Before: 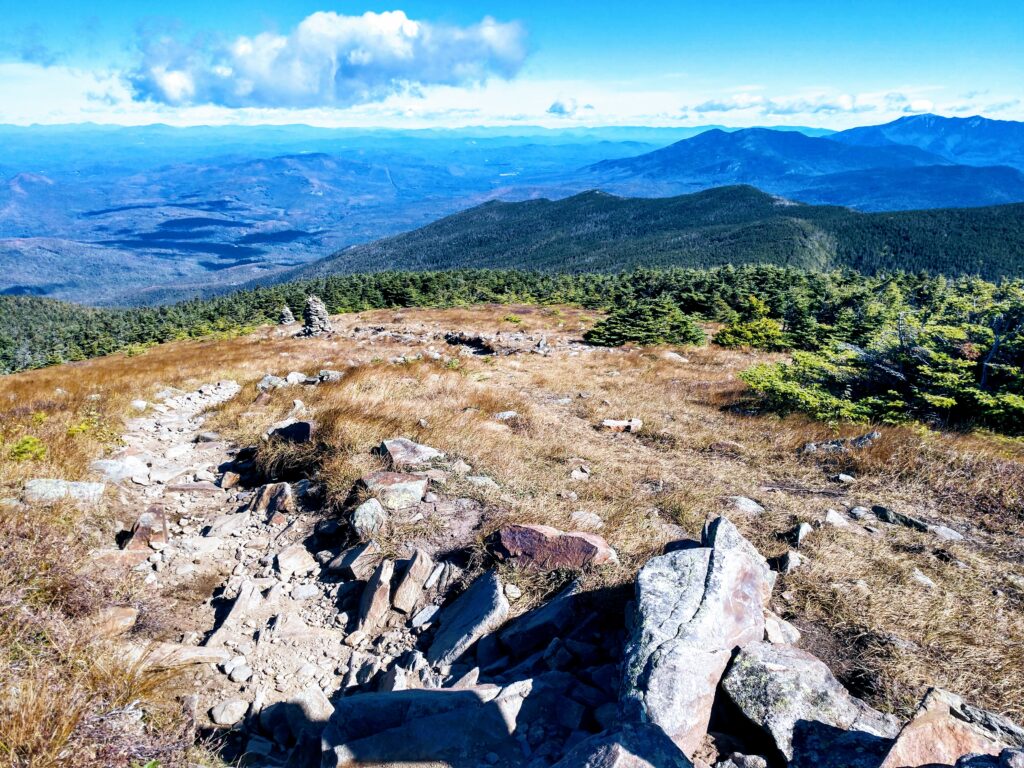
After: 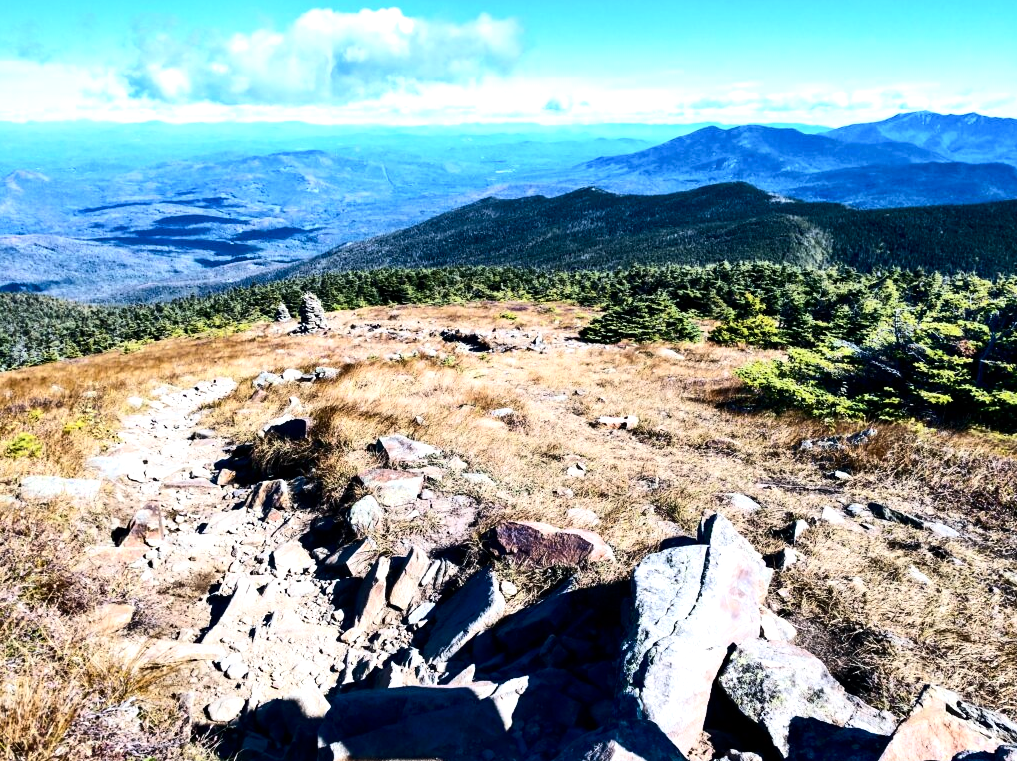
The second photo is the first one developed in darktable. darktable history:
contrast brightness saturation: contrast 0.28
tone equalizer: -8 EV -0.417 EV, -7 EV -0.389 EV, -6 EV -0.333 EV, -5 EV -0.222 EV, -3 EV 0.222 EV, -2 EV 0.333 EV, -1 EV 0.389 EV, +0 EV 0.417 EV, edges refinement/feathering 500, mask exposure compensation -1.57 EV, preserve details no
crop: left 0.434%, top 0.485%, right 0.244%, bottom 0.386%
